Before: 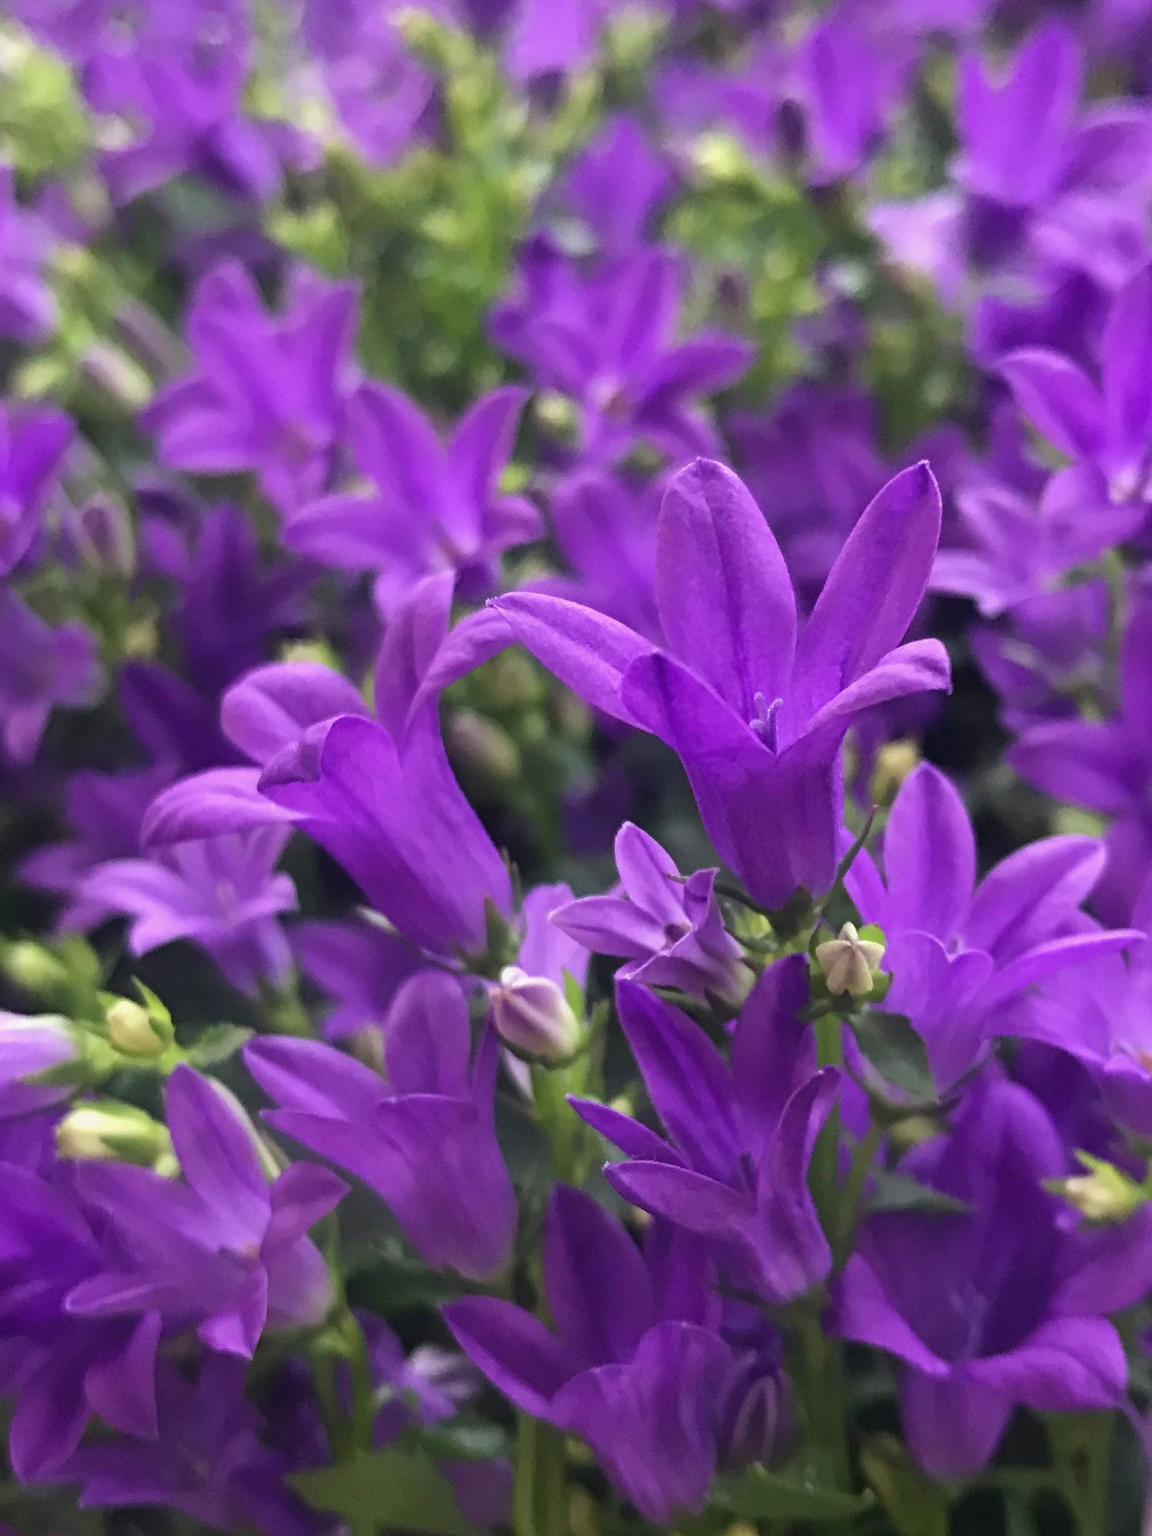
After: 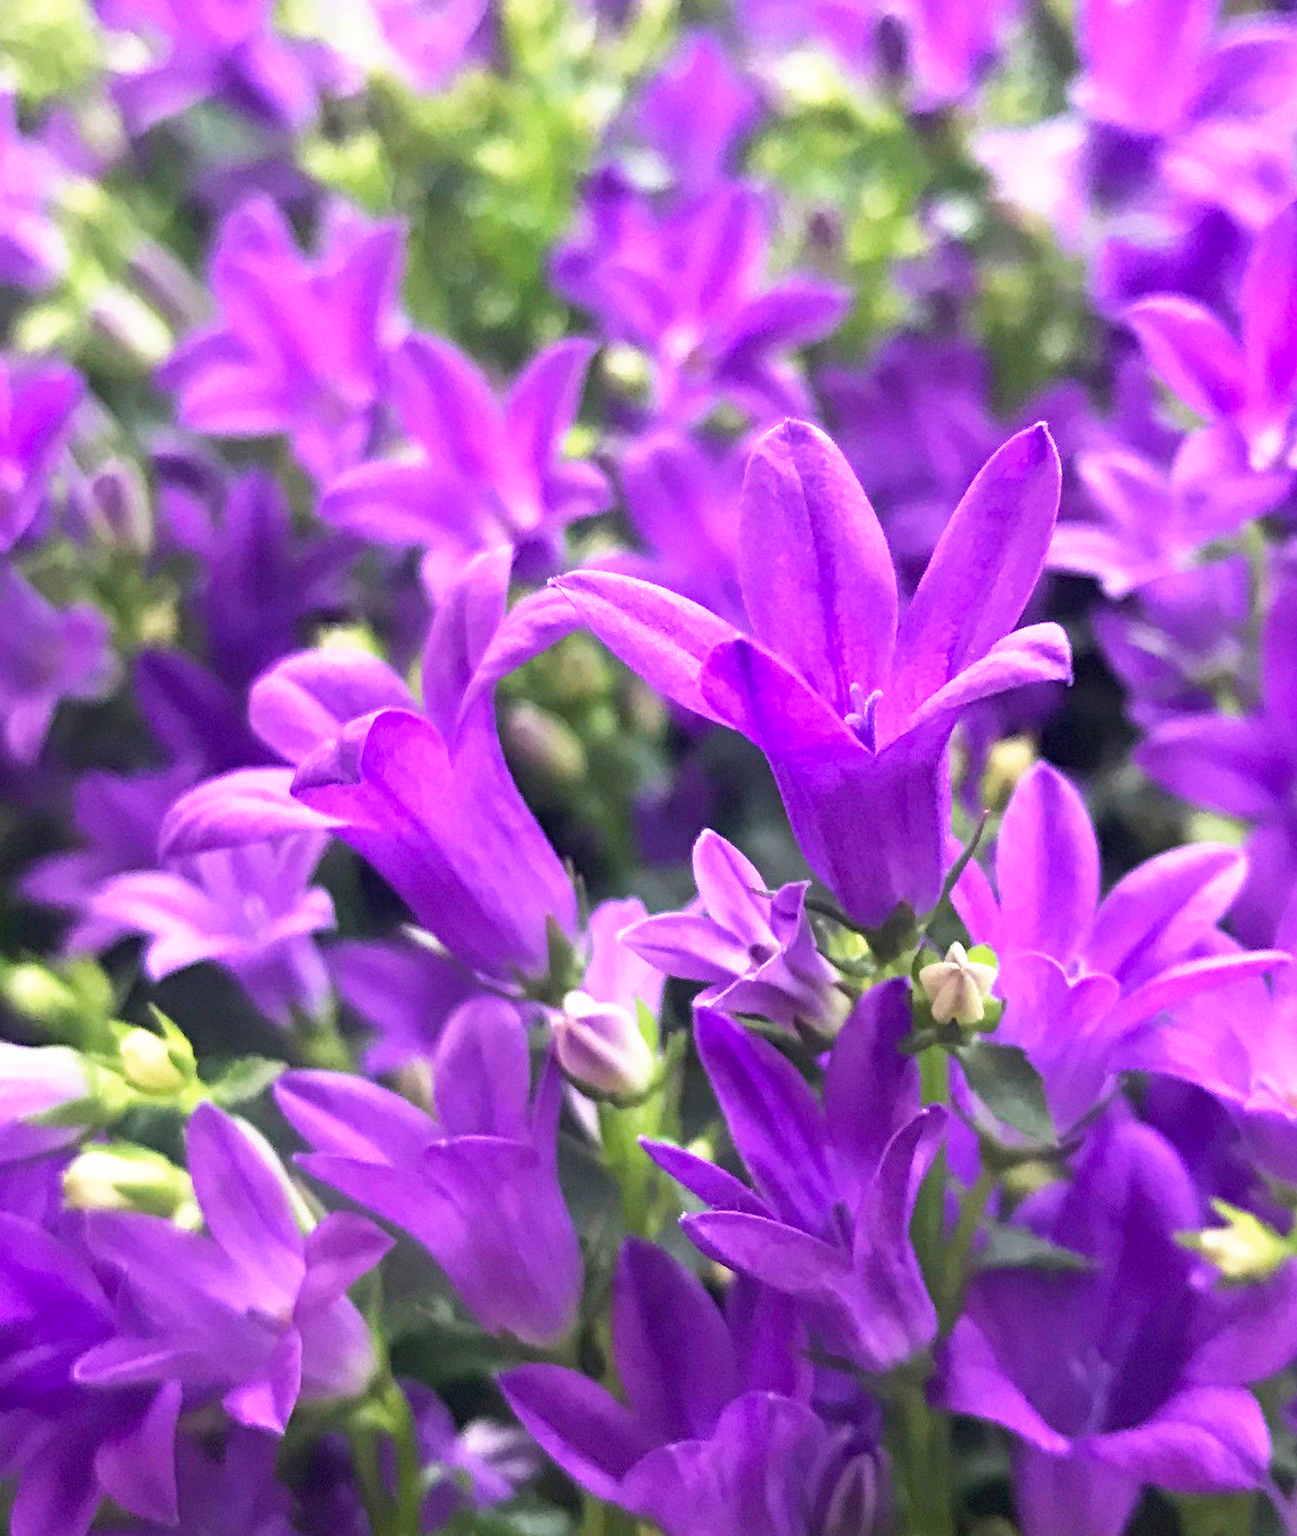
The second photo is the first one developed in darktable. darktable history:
crop and rotate: top 5.609%, bottom 5.609%
base curve: curves: ch0 [(0, 0) (0.495, 0.917) (1, 1)], preserve colors none
